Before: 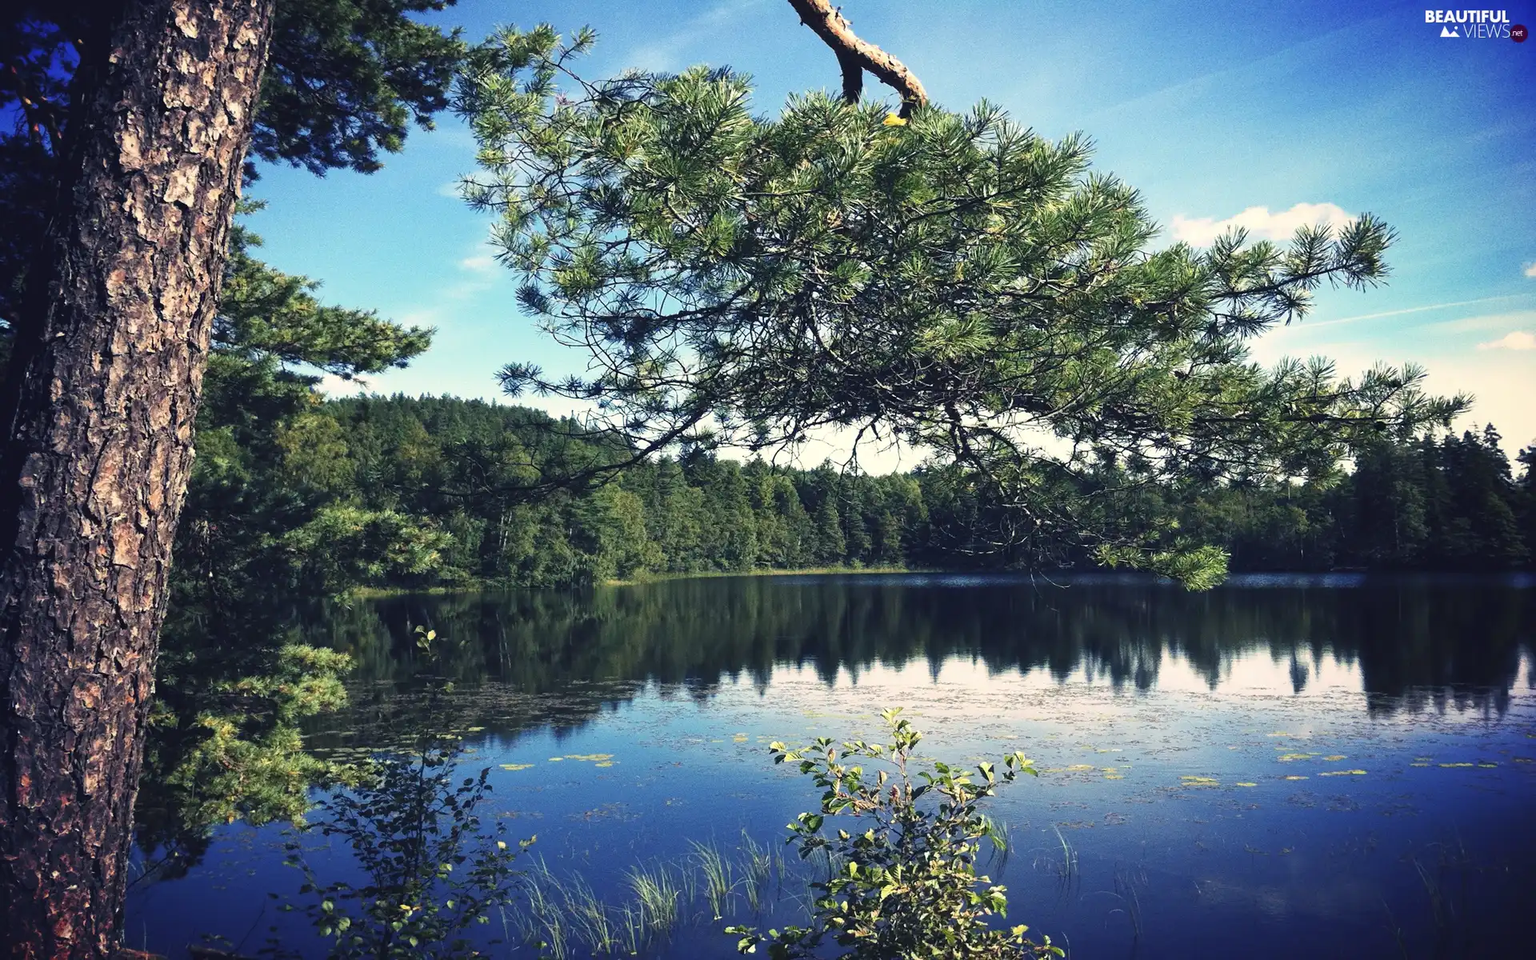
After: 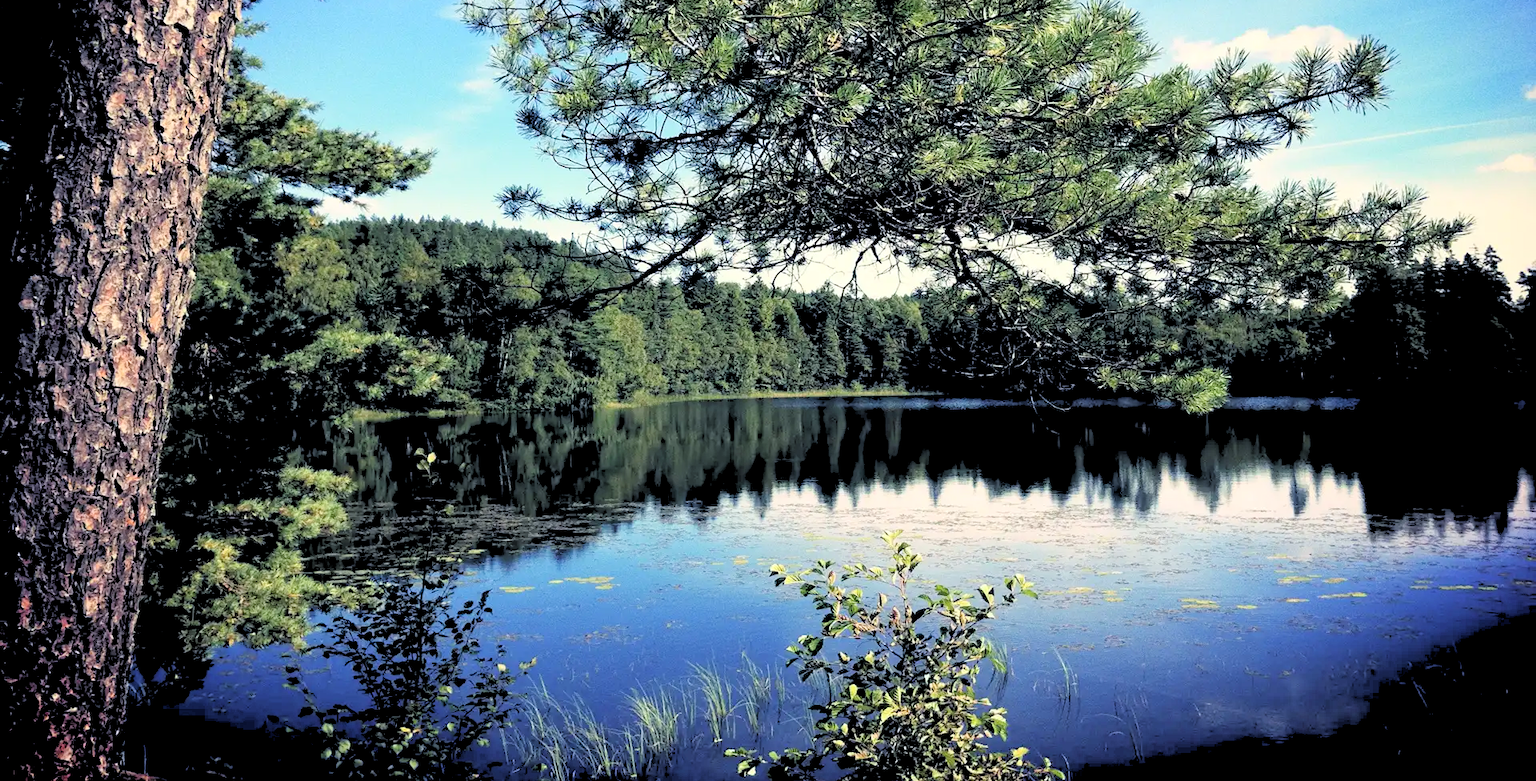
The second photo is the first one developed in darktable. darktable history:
rgb levels: levels [[0.027, 0.429, 0.996], [0, 0.5, 1], [0, 0.5, 1]]
crop and rotate: top 18.507%
